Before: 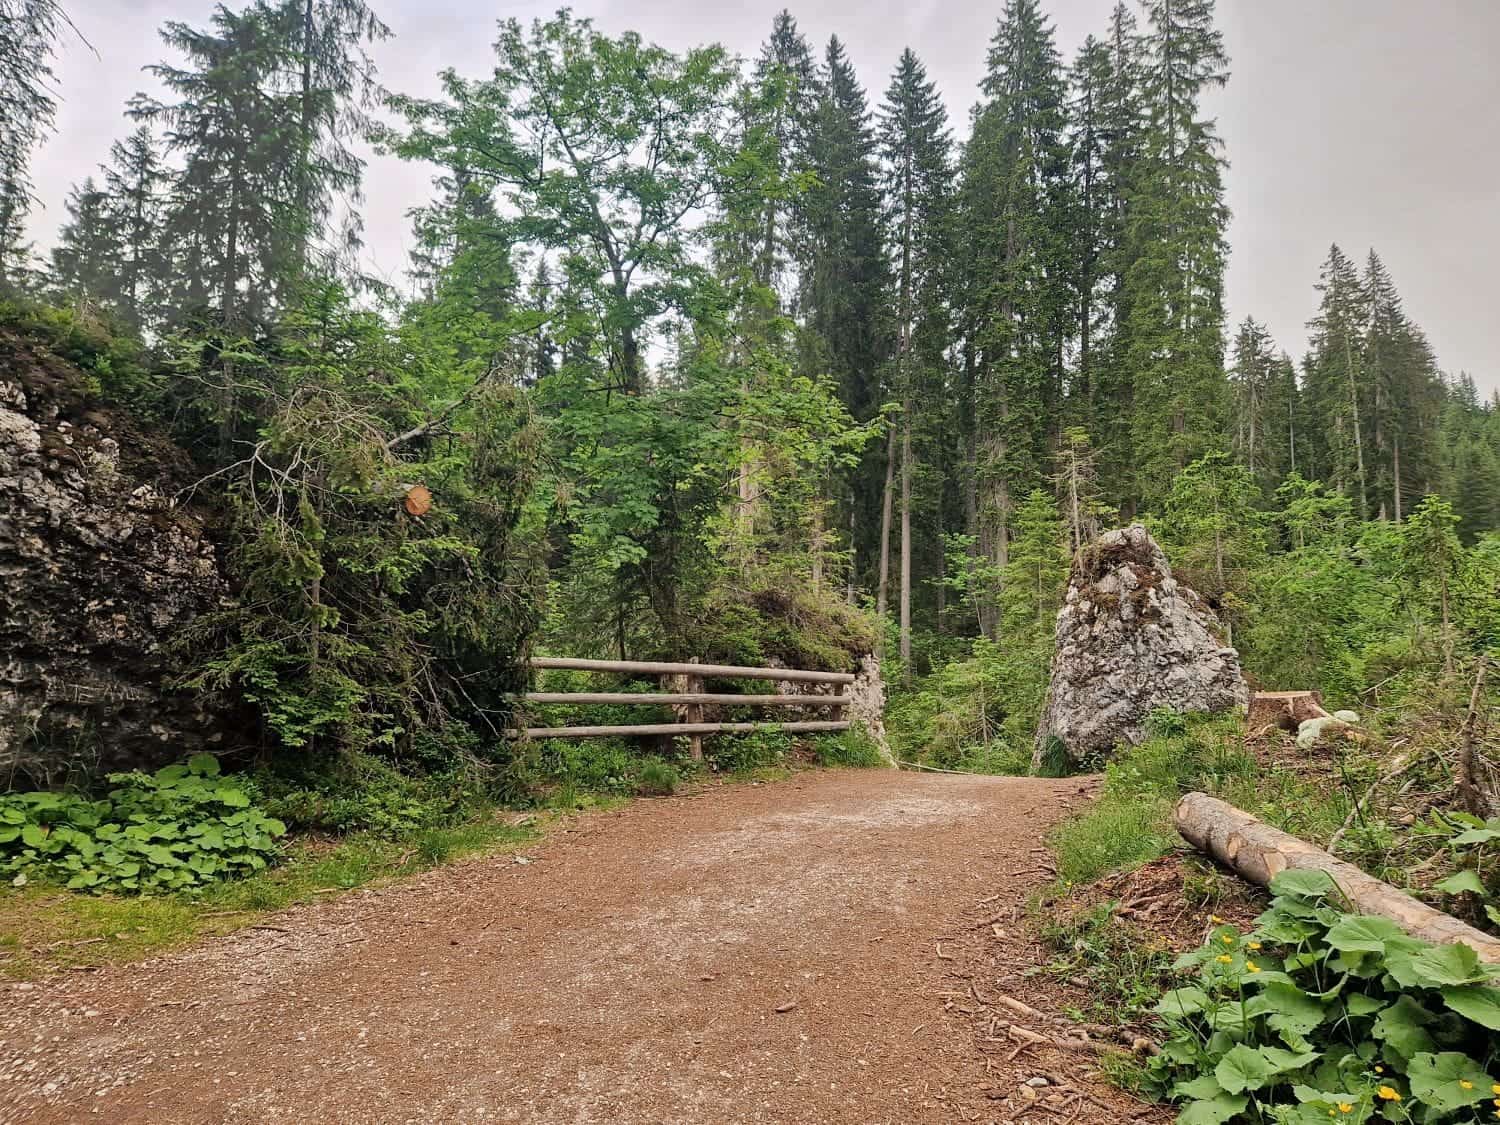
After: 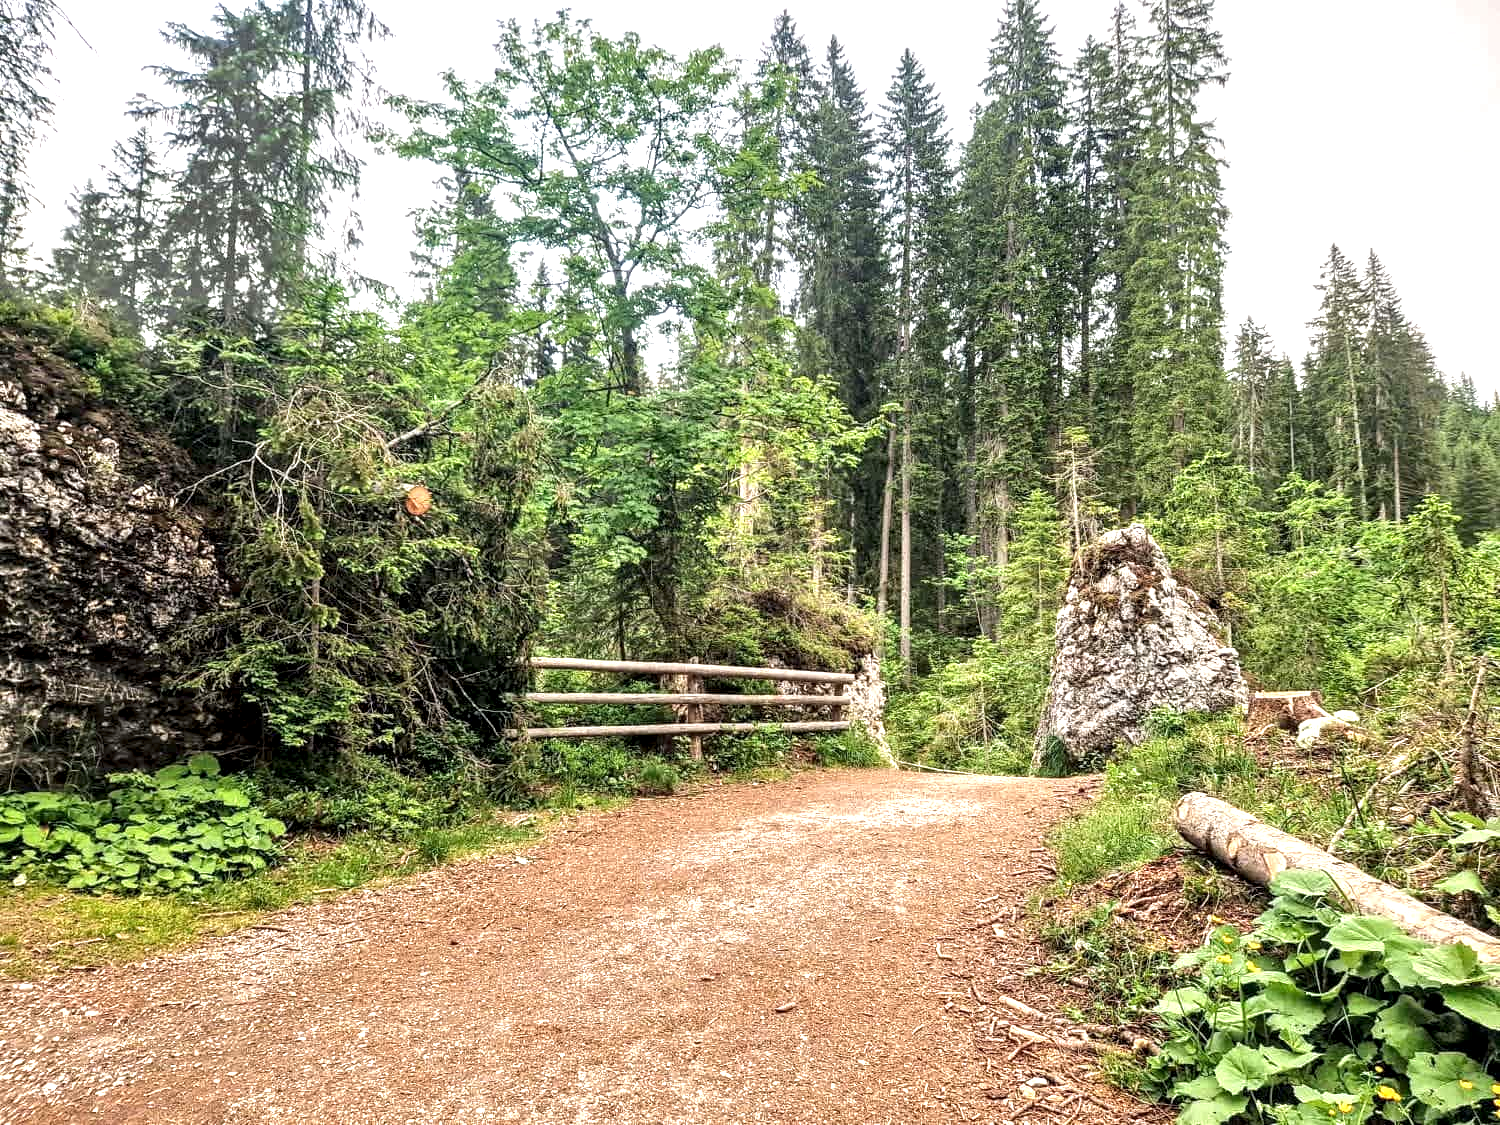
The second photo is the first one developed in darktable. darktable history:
tone equalizer: edges refinement/feathering 500, mask exposure compensation -1.57 EV, preserve details no
local contrast: detail 153%
exposure: black level correction 0, exposure 1.001 EV, compensate highlight preservation false
